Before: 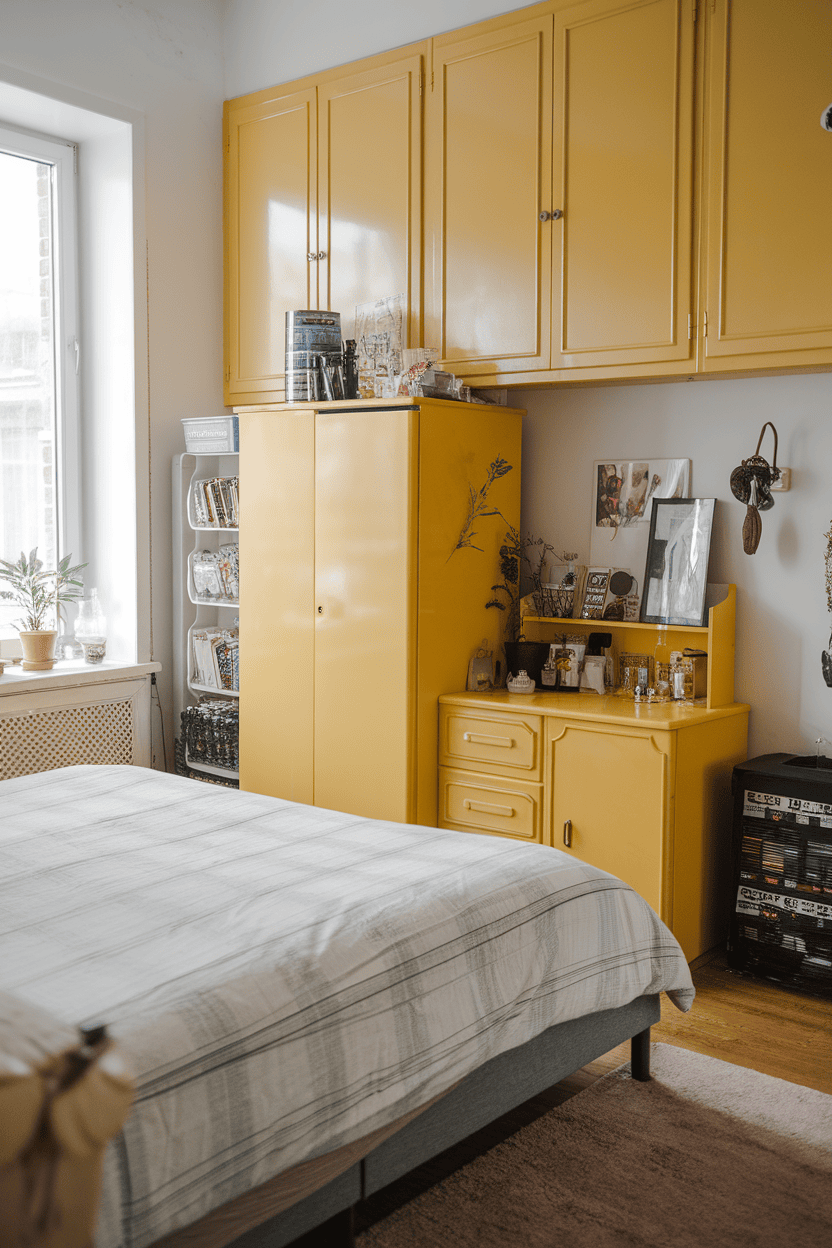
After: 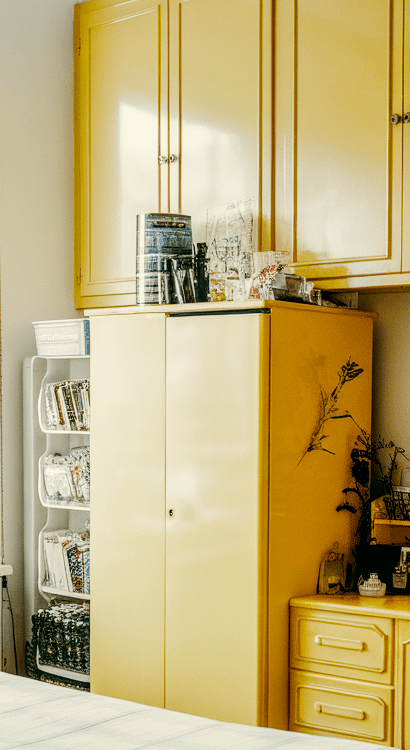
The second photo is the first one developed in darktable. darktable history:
shadows and highlights: shadows 34.5, highlights -34.74, soften with gaussian
local contrast: on, module defaults
crop: left 17.945%, top 7.78%, right 32.715%, bottom 32.105%
color correction: highlights a* -0.594, highlights b* 9.56, shadows a* -8.71, shadows b* 1.28
exposure: black level correction 0, exposure 0.5 EV, compensate highlight preservation false
filmic rgb: black relative exposure -5.11 EV, white relative exposure 3.97 EV, threshold 5.94 EV, hardness 2.9, contrast 1.497, preserve chrominance no, color science v4 (2020), enable highlight reconstruction true
